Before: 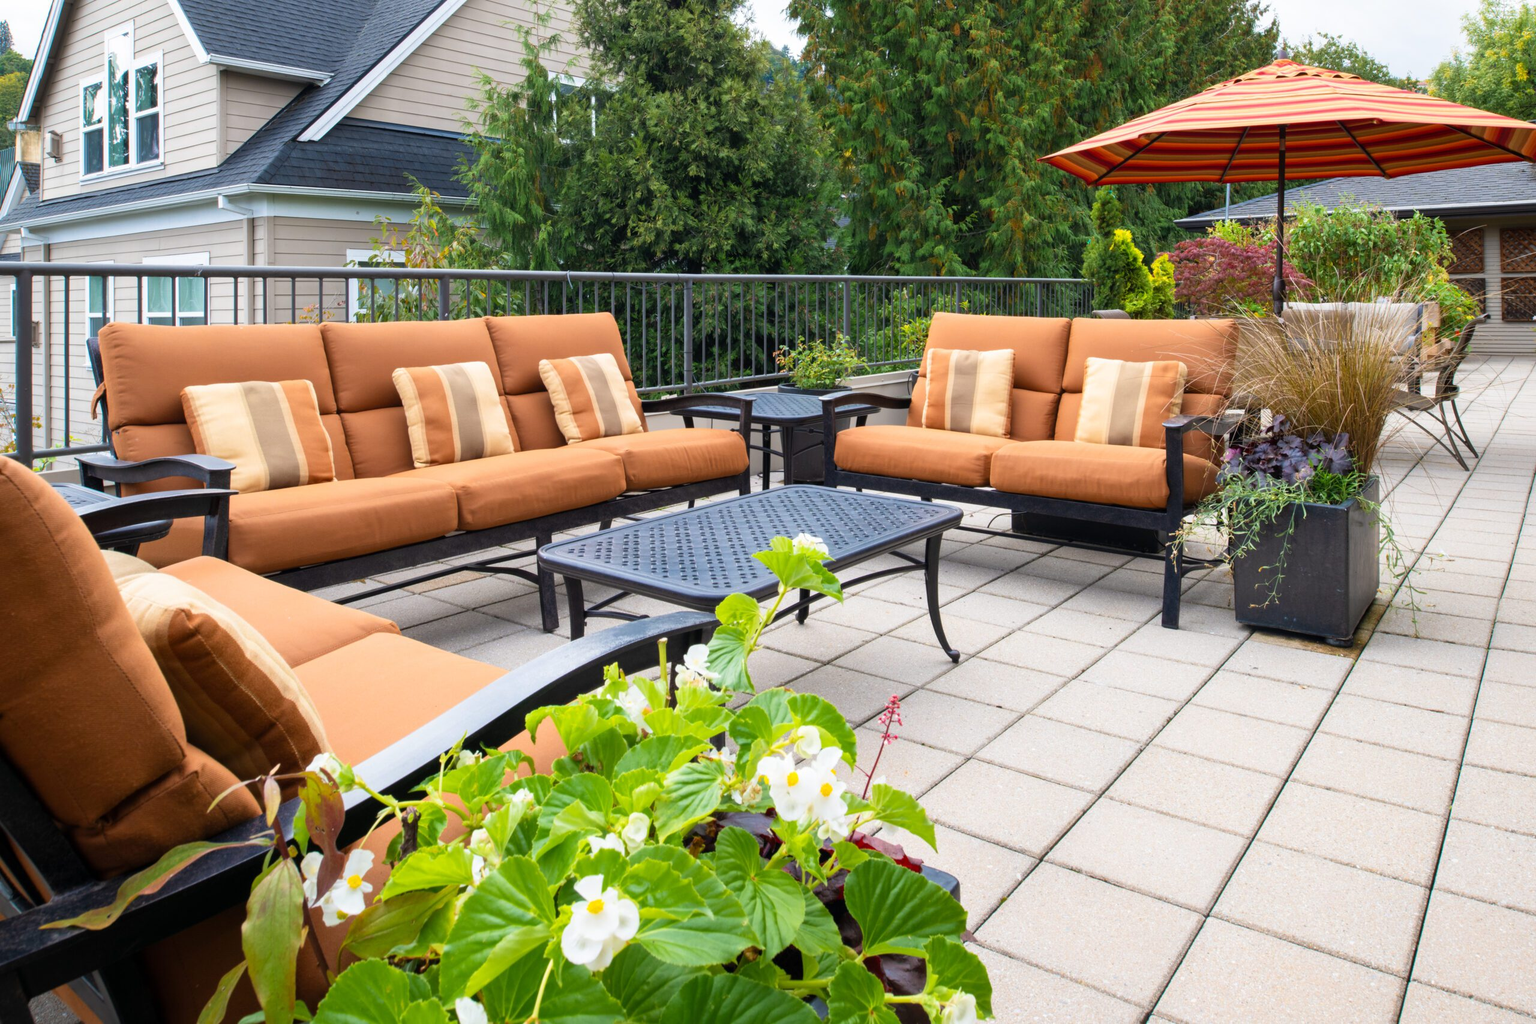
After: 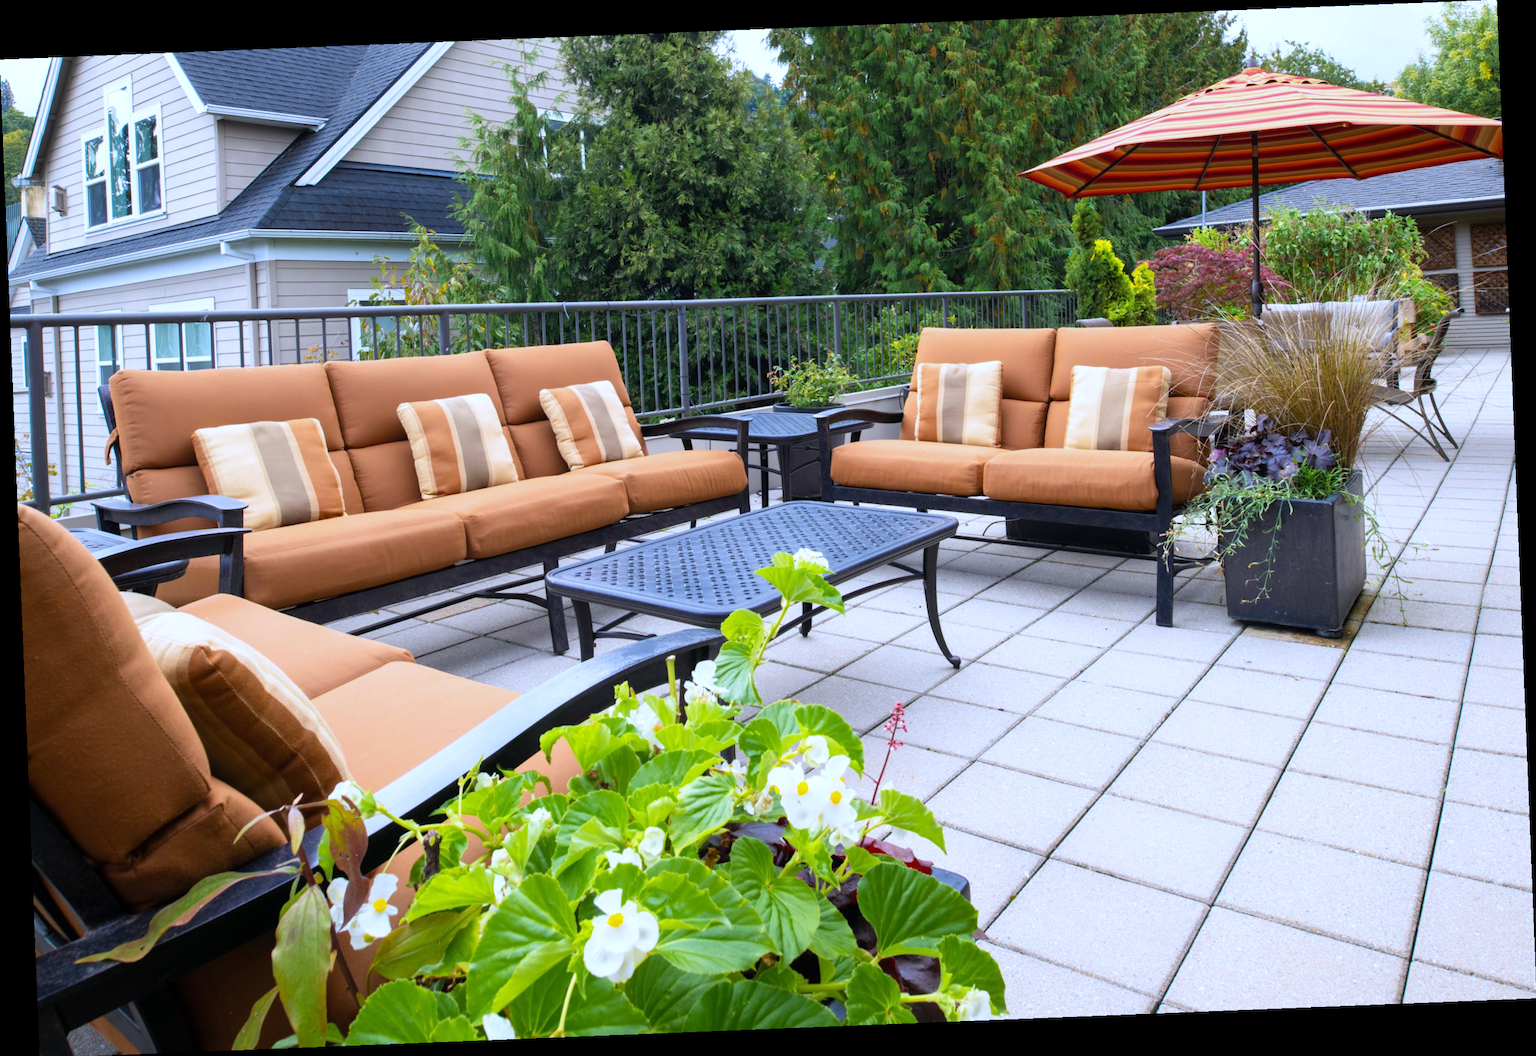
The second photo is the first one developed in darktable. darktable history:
white balance: red 0.948, green 1.02, blue 1.176
rotate and perspective: rotation -2.29°, automatic cropping off
